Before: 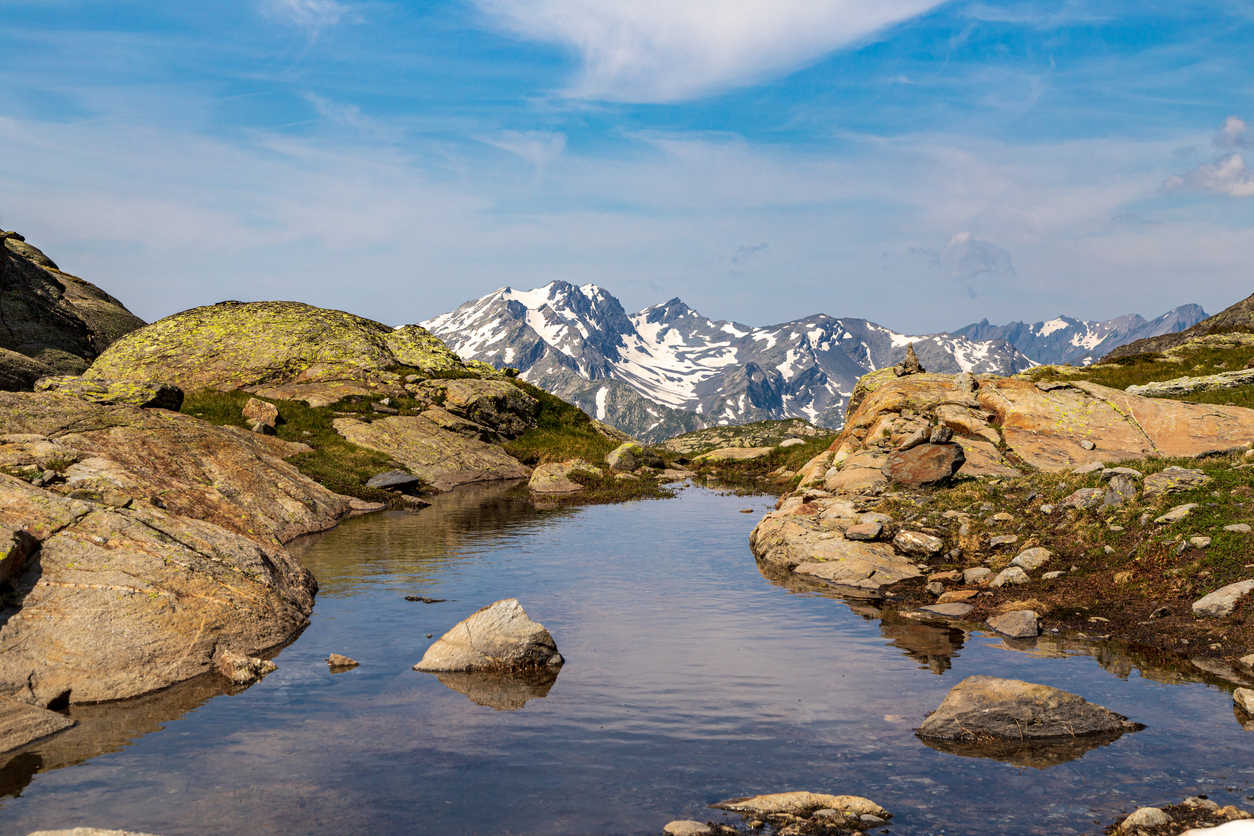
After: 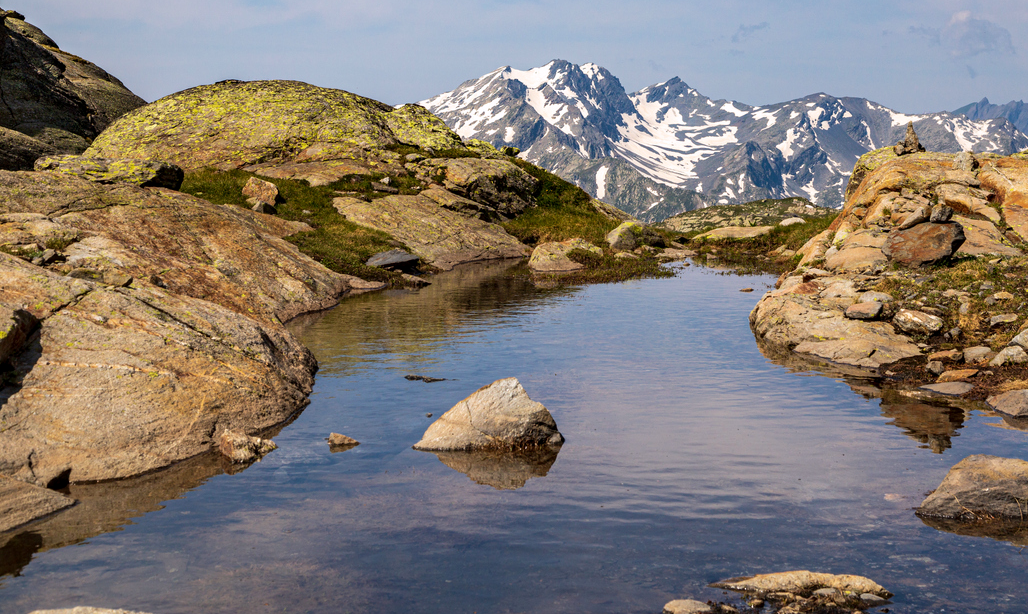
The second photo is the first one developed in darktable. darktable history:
exposure: black level correction 0.001, compensate highlight preservation false
crop: top 26.531%, right 17.959%
white balance: red 1.004, blue 1.024
